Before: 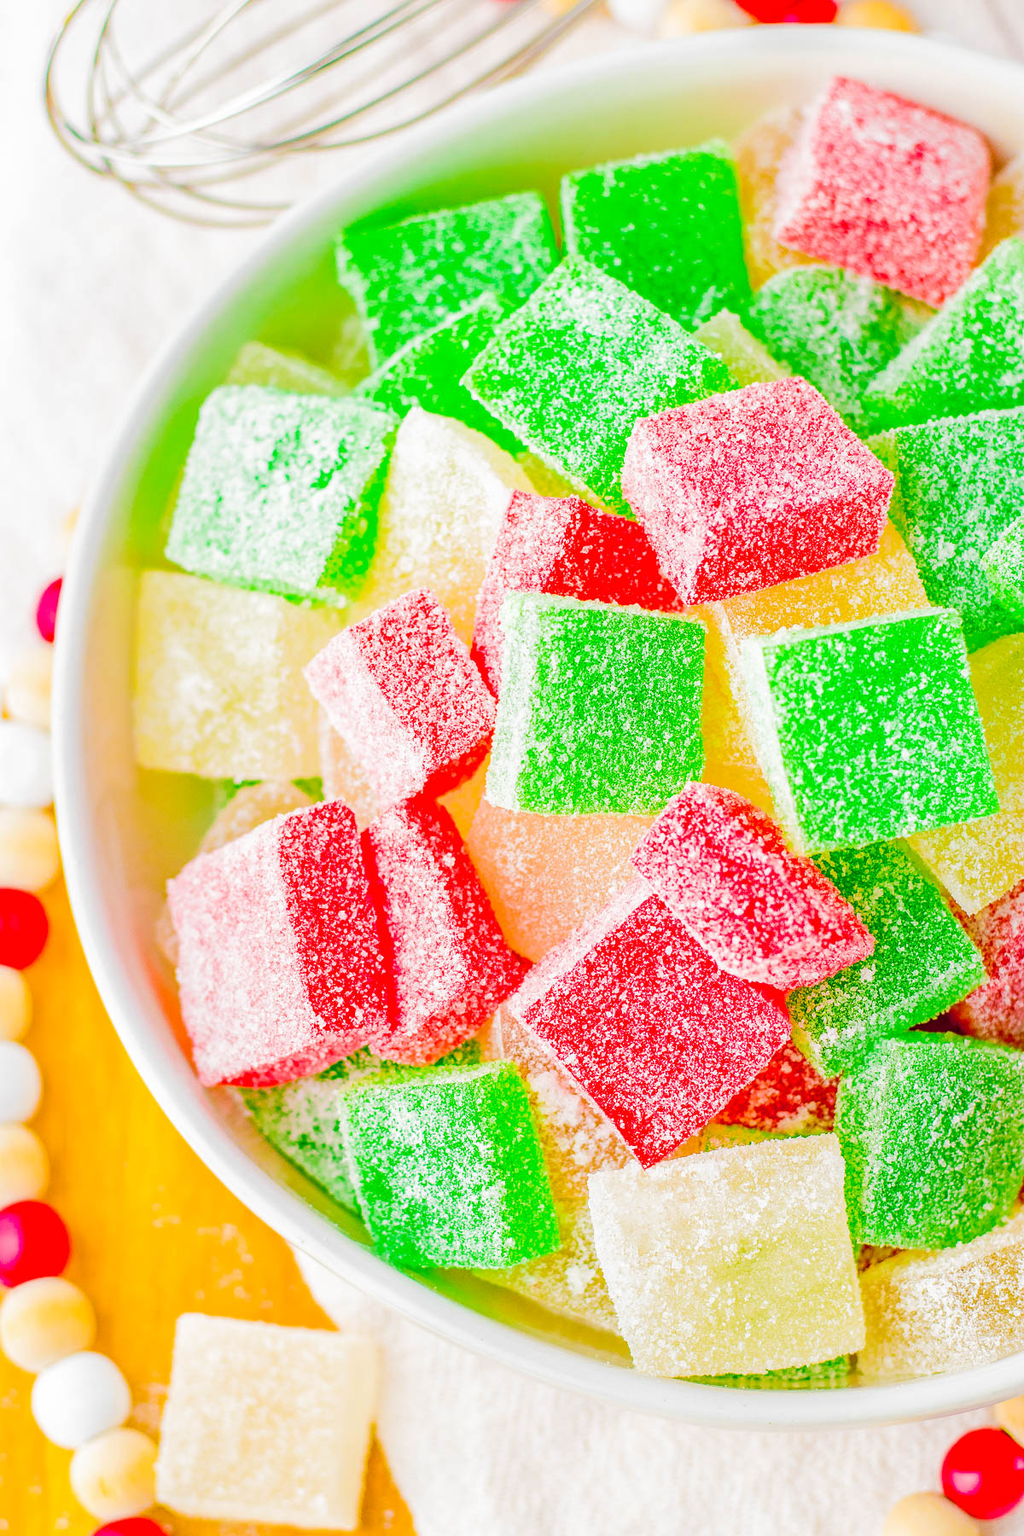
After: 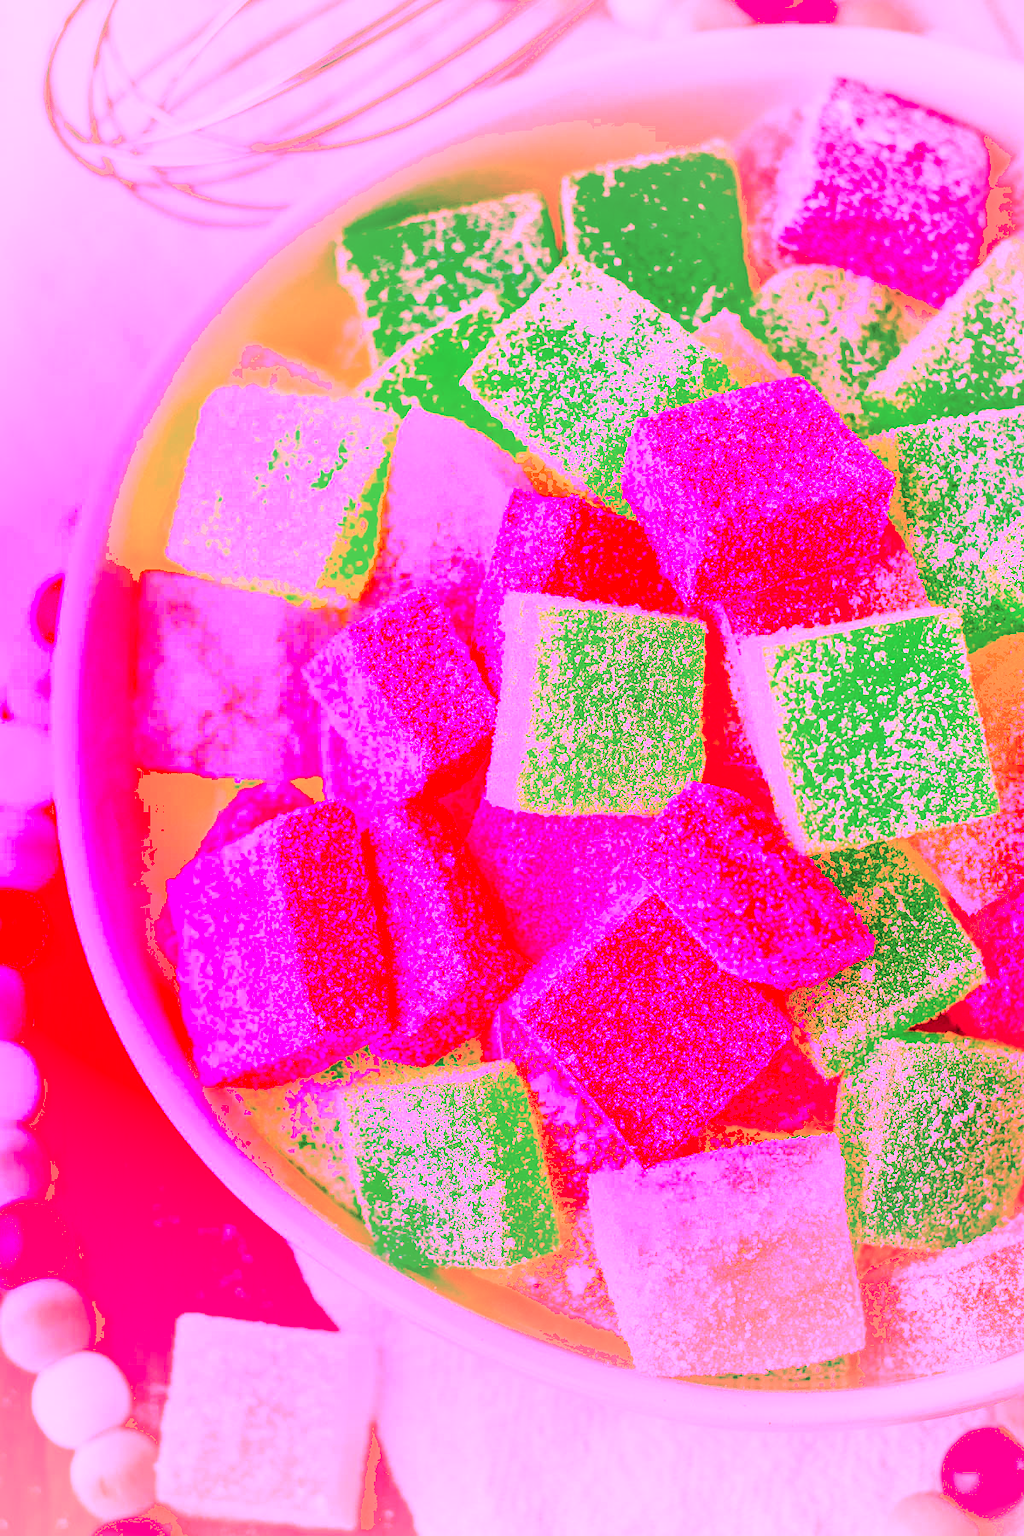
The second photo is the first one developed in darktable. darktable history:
levels: levels [0.036, 0.364, 0.827]
shadows and highlights: shadows -70, highlights 35, soften with gaussian
local contrast: mode bilateral grid, contrast 25, coarseness 50, detail 123%, midtone range 0.2
tone mapping: contrast compression 1.4 | blend: blend mode average, opacity 100%; mask: uniform (no mask)
vibrance: vibrance 50%
vignetting: fall-off radius 100%, width/height ratio 1.337
zone system: zone [-1 ×8, 0.827, -1 ×16]
color correction: highlights a* 6.27, highlights b* 8.19, shadows a* 5.94, shadows b* 7.23, saturation 0.9
white balance: red 2.42, blue 1.533
exposure: black level correction 0.005, exposure 0.286 EV, compensate highlight preservation false
tone curve: curves: ch0 [(0, 0) (0.004, 0.001) (0.133, 0.078) (0.325, 0.241) (0.832, 0.917) (1, 1)], color space Lab, linked channels, preserve colors none
color contrast: blue-yellow contrast 0.7
